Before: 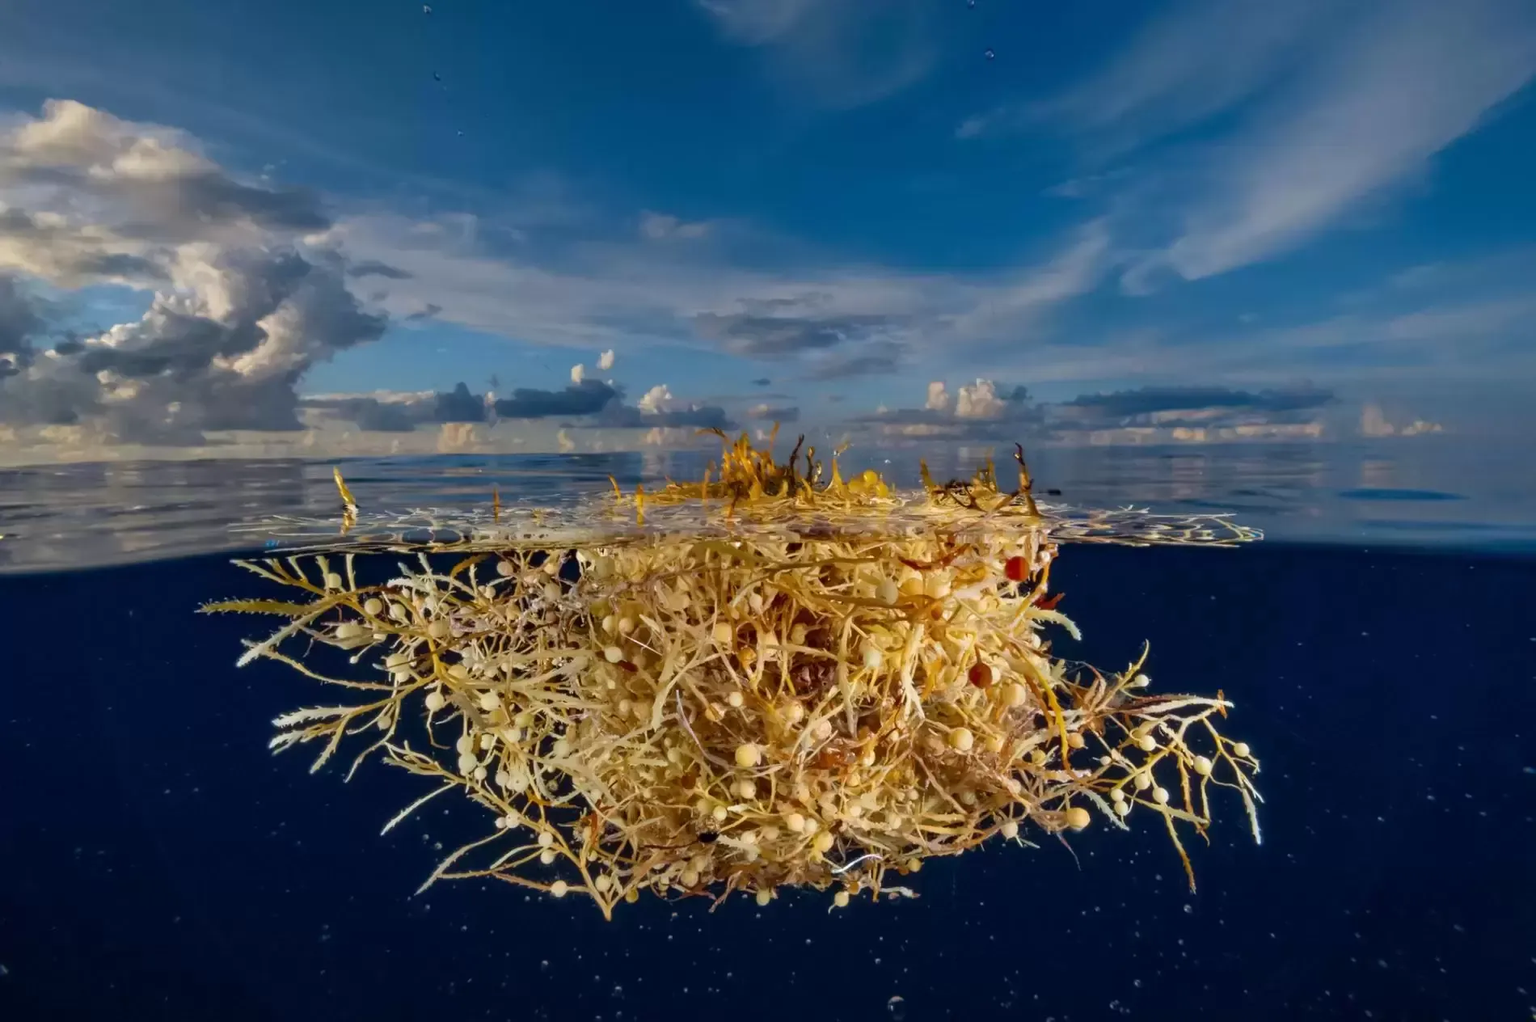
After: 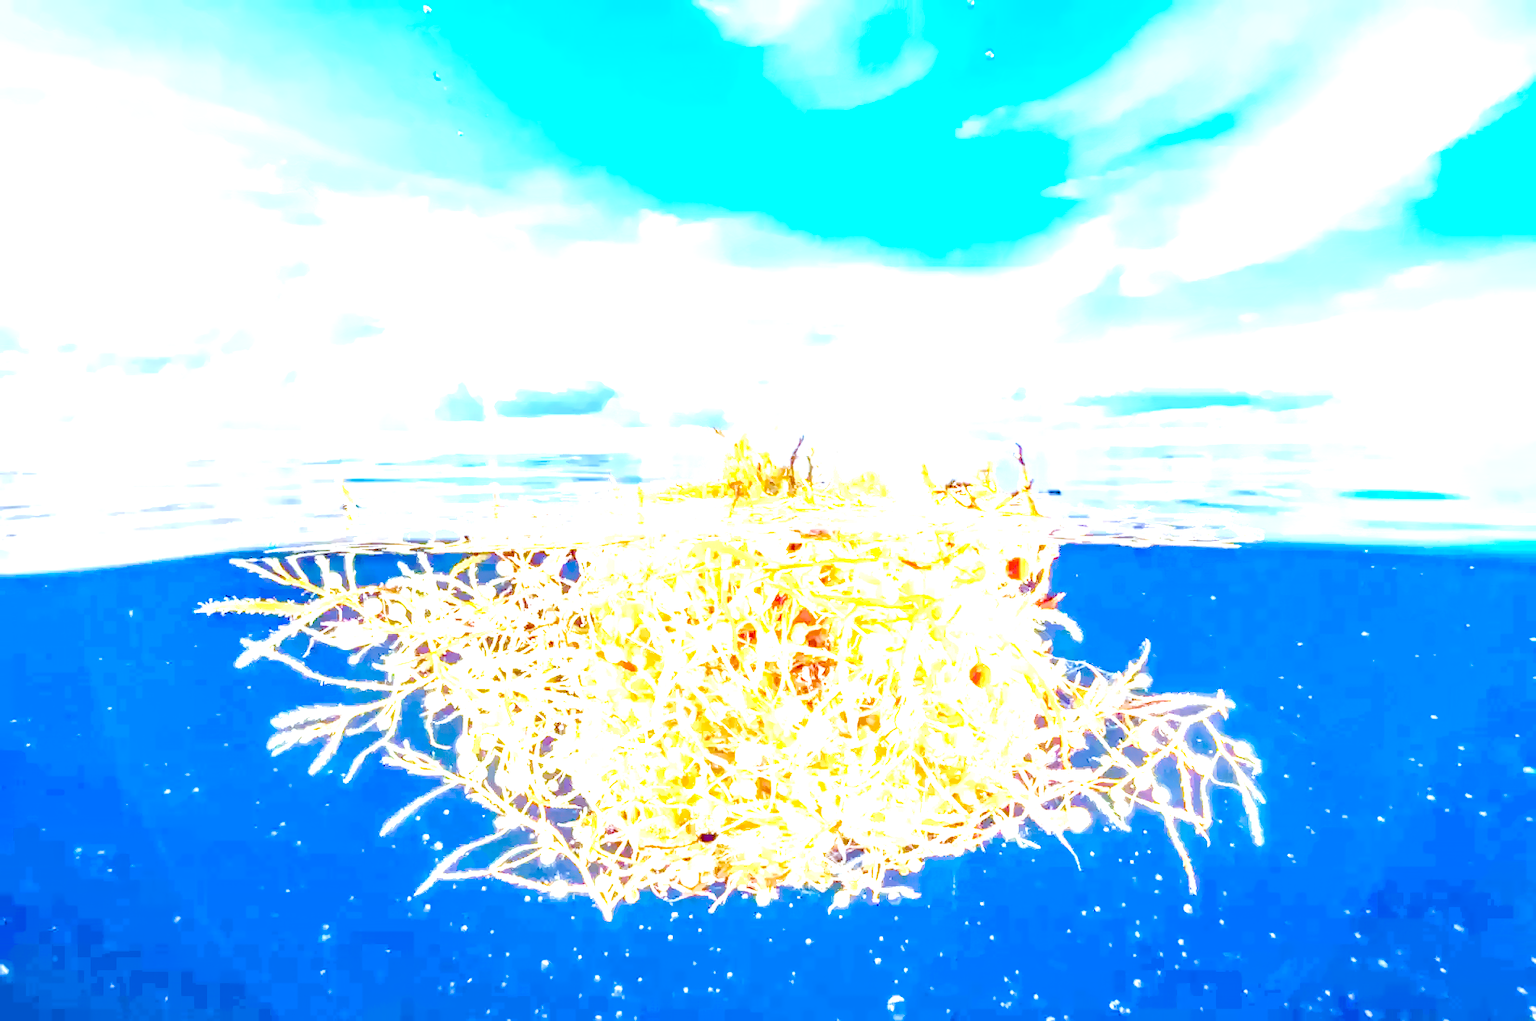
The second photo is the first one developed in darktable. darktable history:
local contrast: on, module defaults
color calibration: x 0.37, y 0.382, temperature 4313.32 K
denoise (profiled): preserve shadows 1.52, scattering 0.002, a [-1, 0, 0], compensate highlight preservation false
haze removal: compatibility mode true, adaptive false
highlight reconstruction: on, module defaults
lens correction: scale 1, crop 1, focal 35, aperture 2.8, distance 1.17, camera "Canon EOS RP", lens "Canon RF 35mm F1.8 MACRO IS STM"
velvia: on, module defaults
exposure: black level correction 0, exposure 1.975 EV, compensate exposure bias true, compensate highlight preservation false
color balance rgb: perceptual saturation grading › global saturation 35%, perceptual saturation grading › highlights -25%, perceptual saturation grading › shadows 50%
